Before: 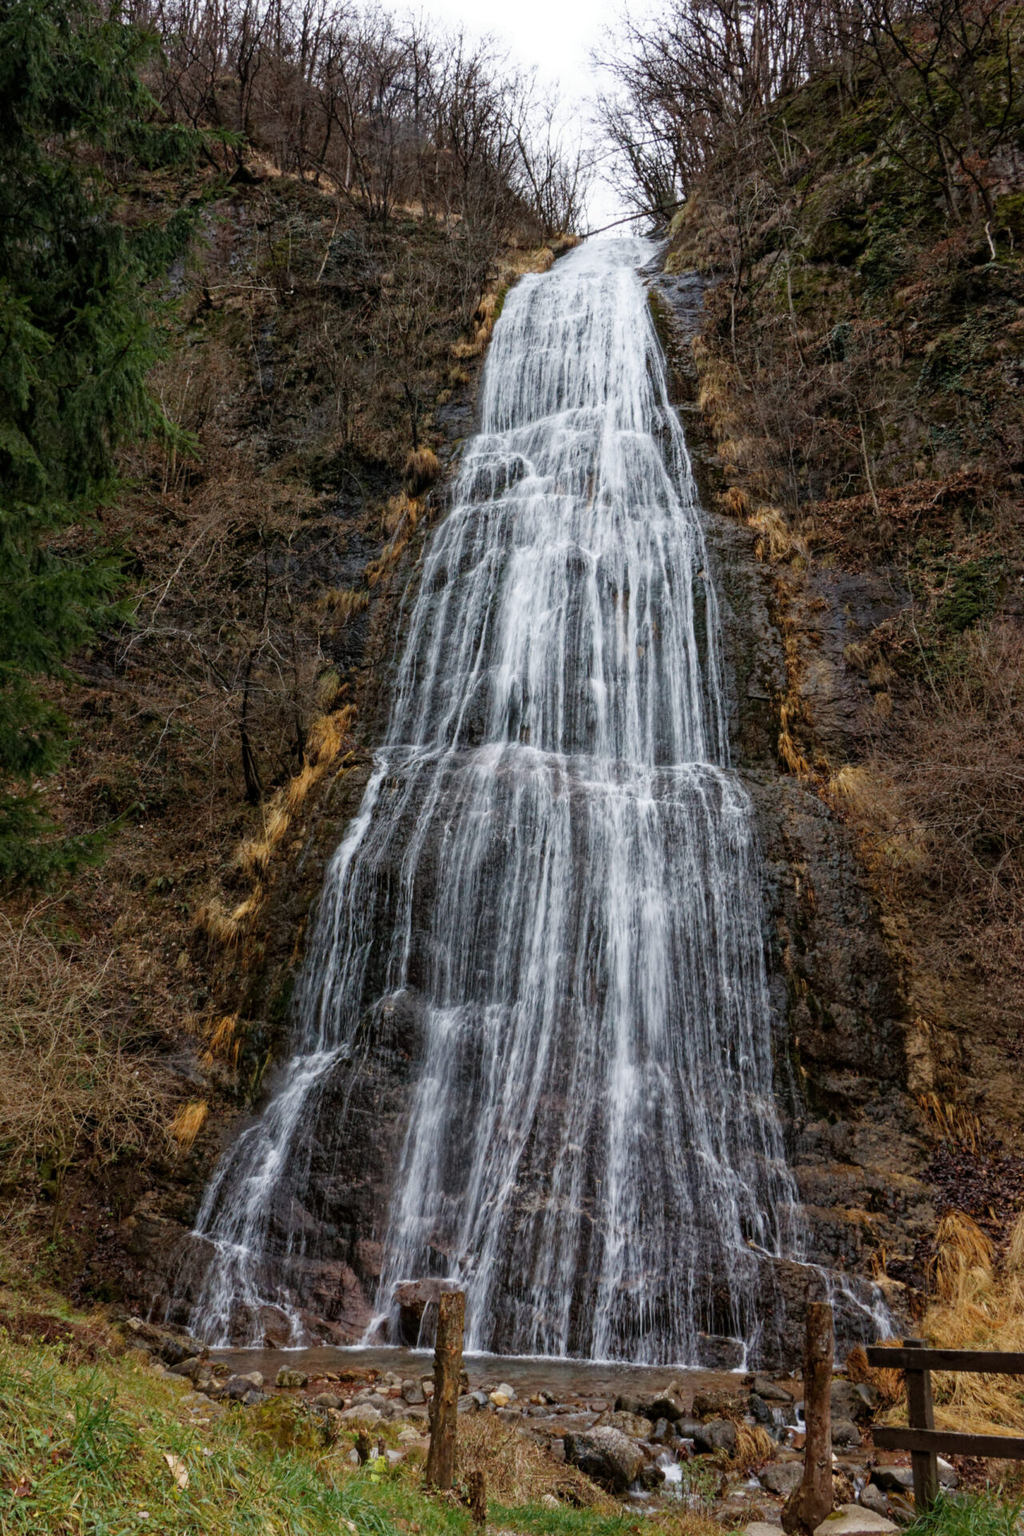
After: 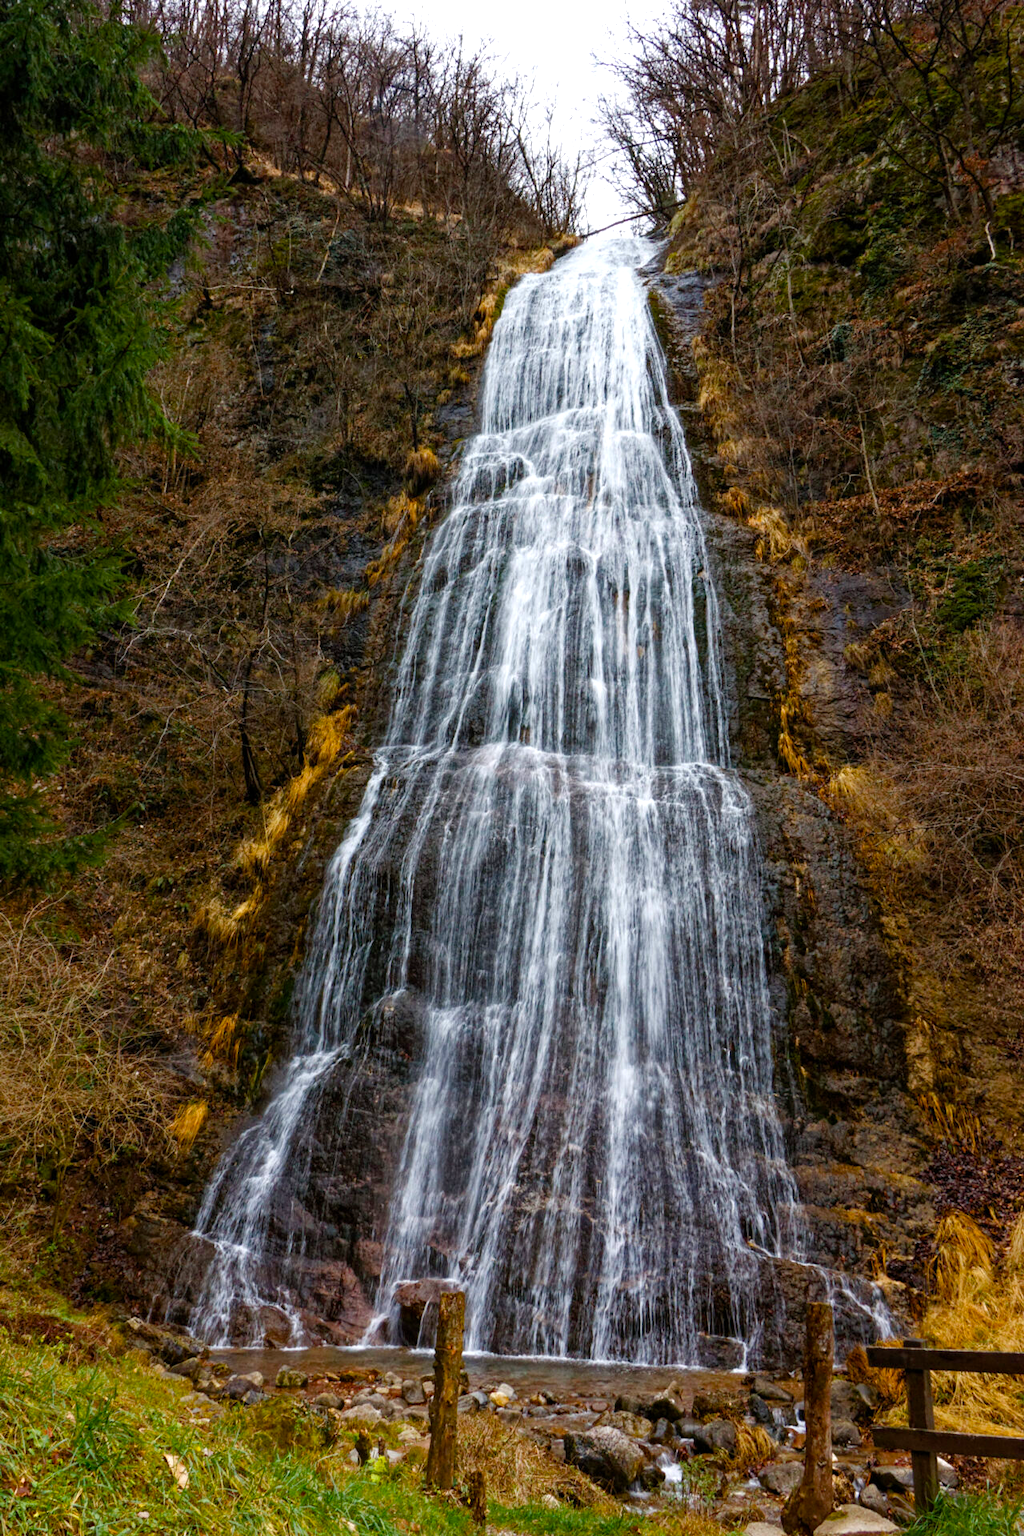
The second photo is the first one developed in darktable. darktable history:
color balance rgb: linear chroma grading › global chroma 14.49%, perceptual saturation grading › global saturation 20%, perceptual saturation grading › highlights -25.286%, perceptual saturation grading › shadows 23.908%, perceptual brilliance grading › highlights 10.333%, perceptual brilliance grading › mid-tones 5.051%, global vibrance 20.602%
